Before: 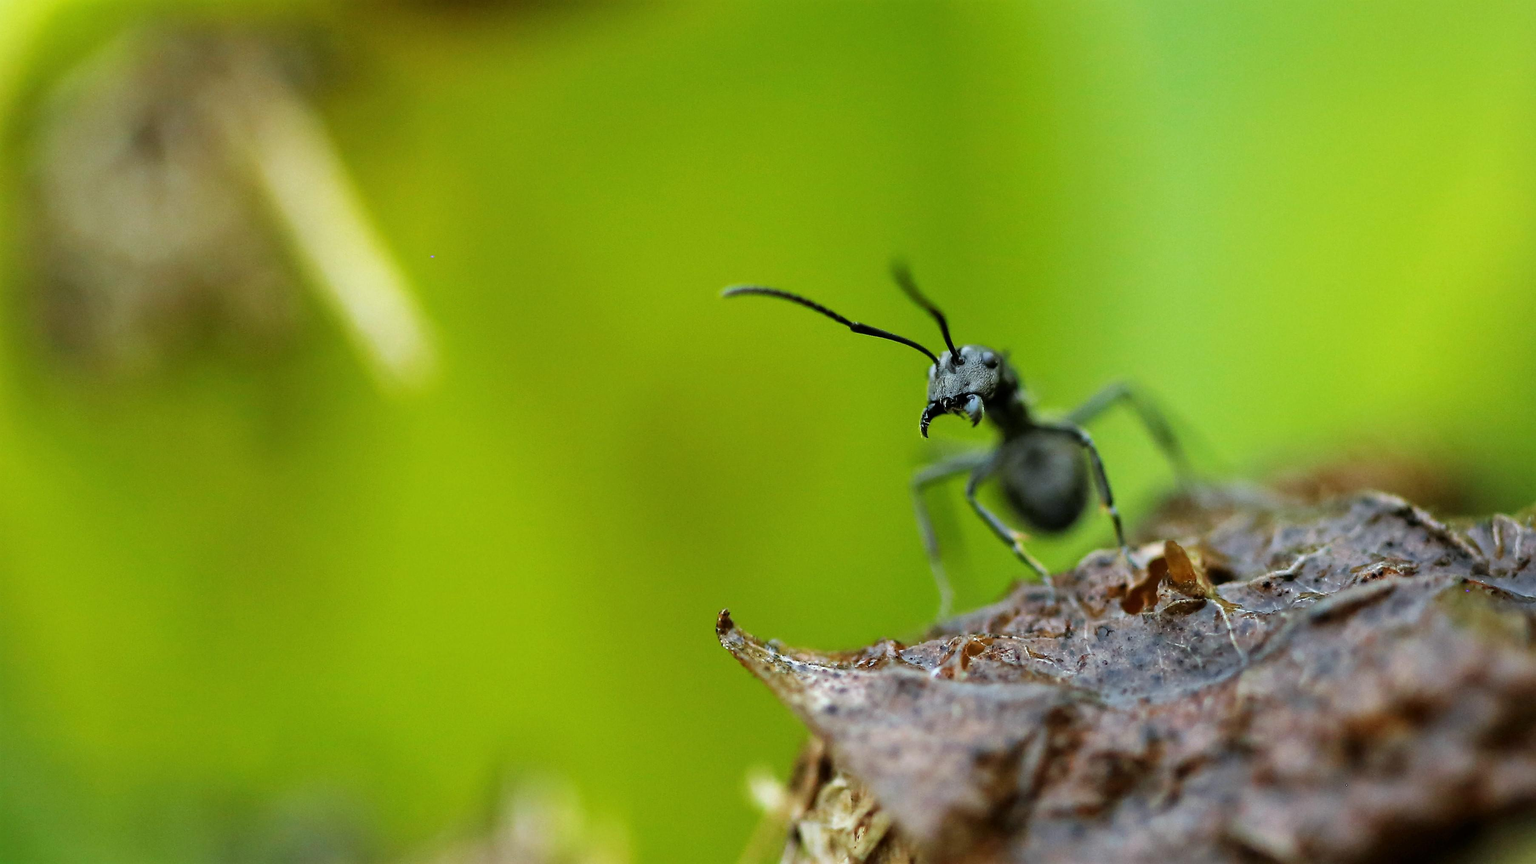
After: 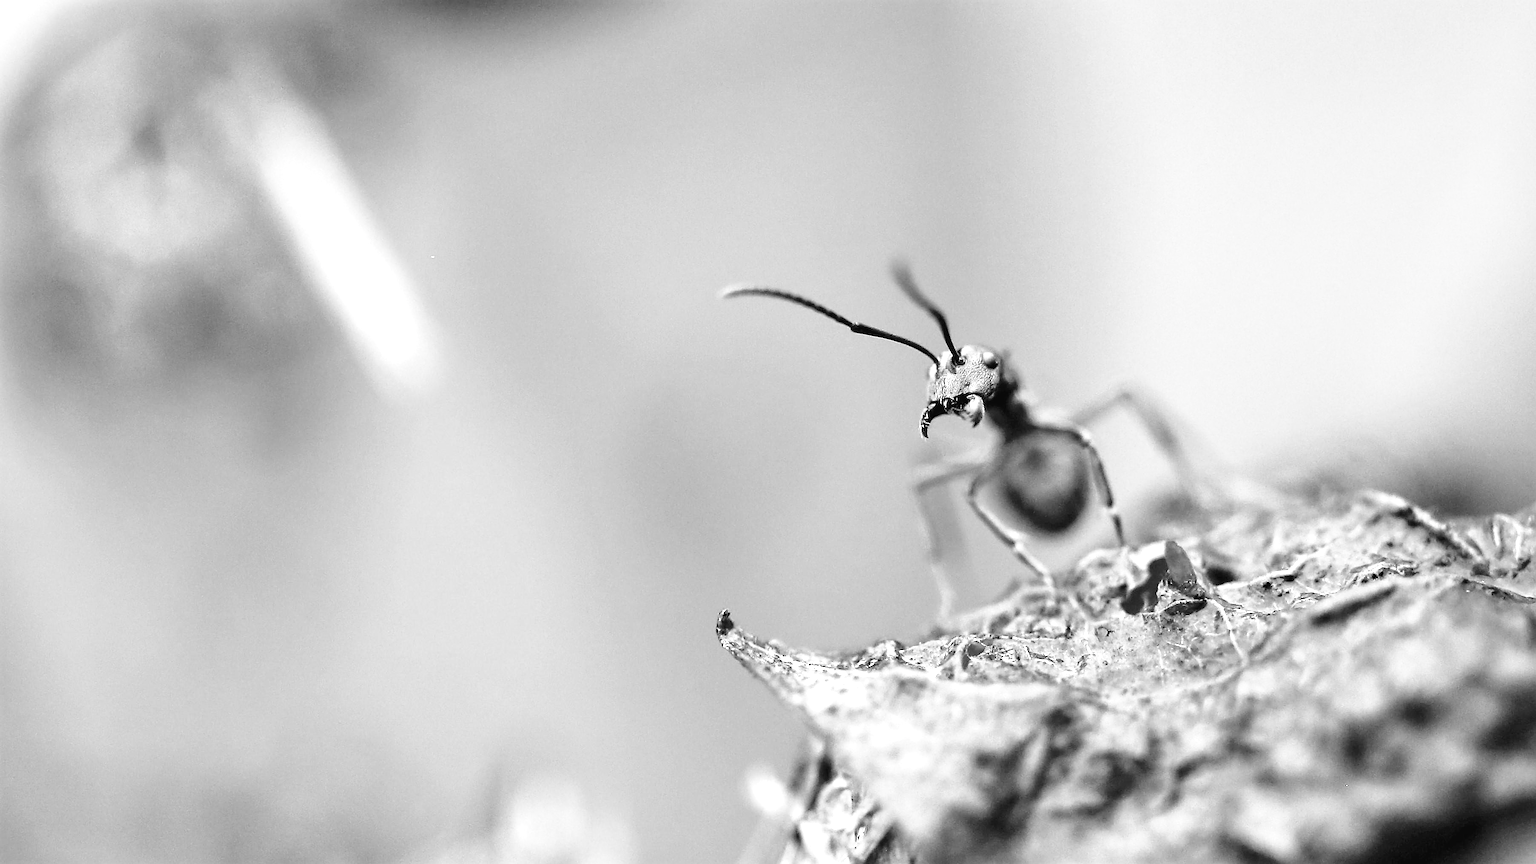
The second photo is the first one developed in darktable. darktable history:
sharpen: on, module defaults
color calibration: output gray [0.253, 0.26, 0.487, 0], illuminant custom, x 0.368, y 0.373, temperature 4336.53 K
tone curve: curves: ch0 [(0, 0) (0.003, 0.023) (0.011, 0.025) (0.025, 0.029) (0.044, 0.047) (0.069, 0.079) (0.1, 0.113) (0.136, 0.152) (0.177, 0.199) (0.224, 0.26) (0.277, 0.333) (0.335, 0.404) (0.399, 0.48) (0.468, 0.559) (0.543, 0.635) (0.623, 0.713) (0.709, 0.797) (0.801, 0.879) (0.898, 0.953) (1, 1)], preserve colors none
exposure: black level correction 0, exposure 1.374 EV, compensate exposure bias true, compensate highlight preservation false
